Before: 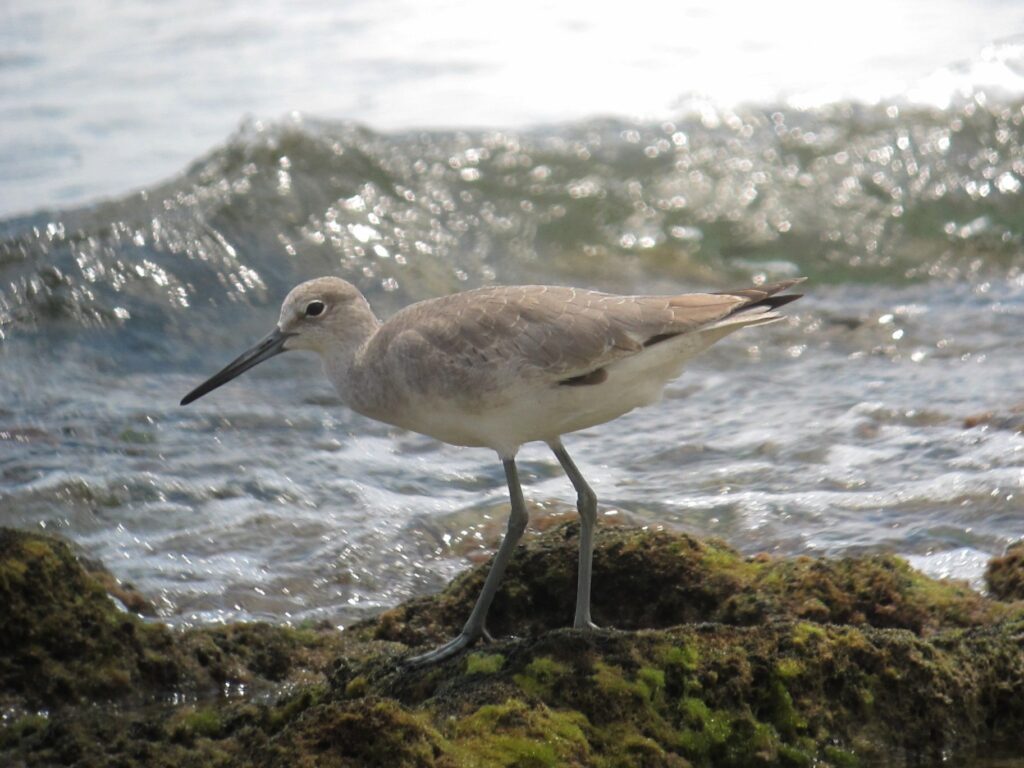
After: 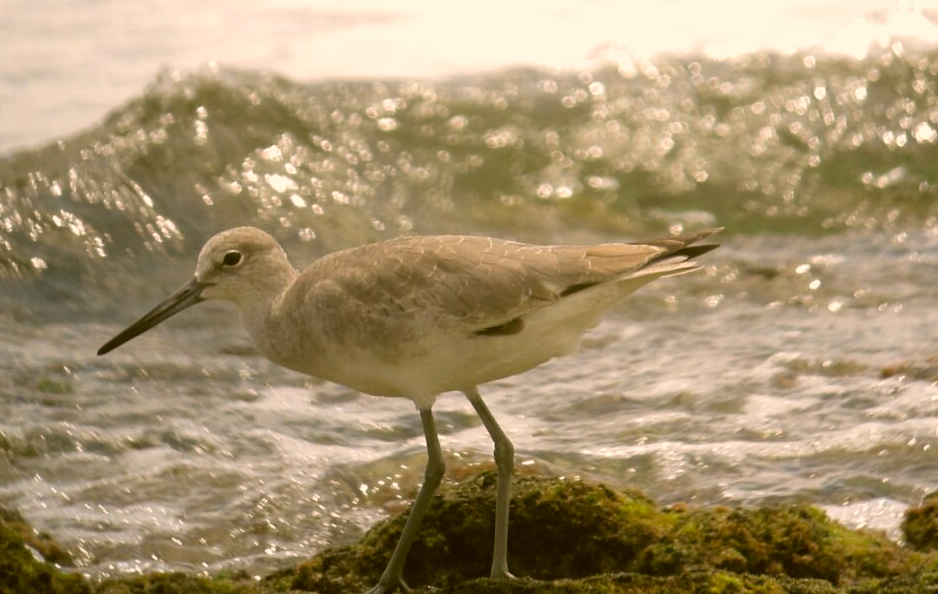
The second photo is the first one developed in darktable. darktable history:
white balance: red 1, blue 1
color correction: highlights a* 8.98, highlights b* 15.09, shadows a* -0.49, shadows b* 26.52
crop: left 8.155%, top 6.611%, bottom 15.385%
